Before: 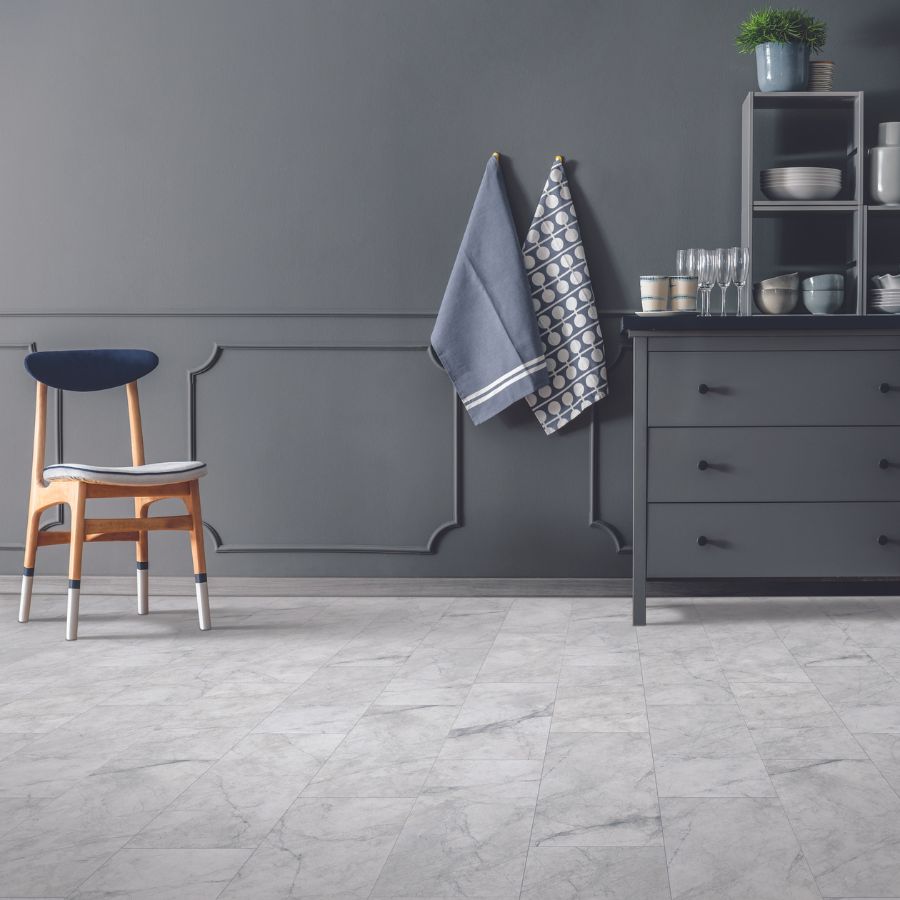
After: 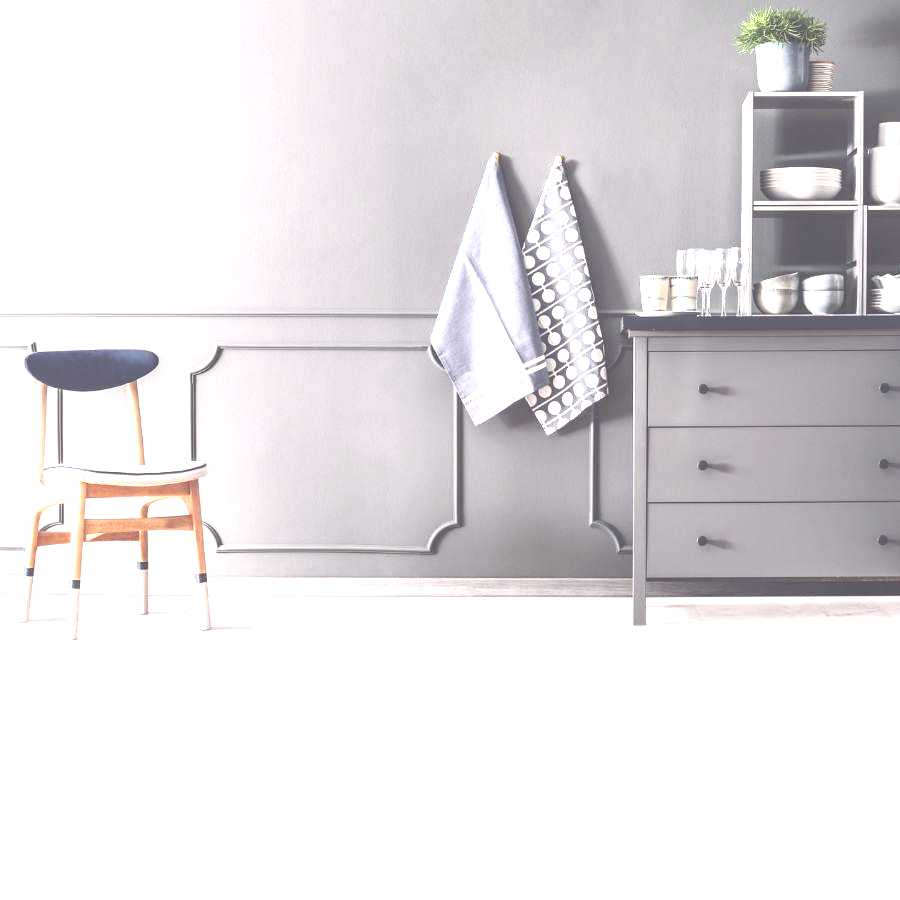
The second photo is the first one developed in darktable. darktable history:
exposure: black level correction 0, exposure 2.327 EV, compensate exposure bias true, compensate highlight preservation false
color correction: highlights a* 5.59, highlights b* 5.24, saturation 0.68
